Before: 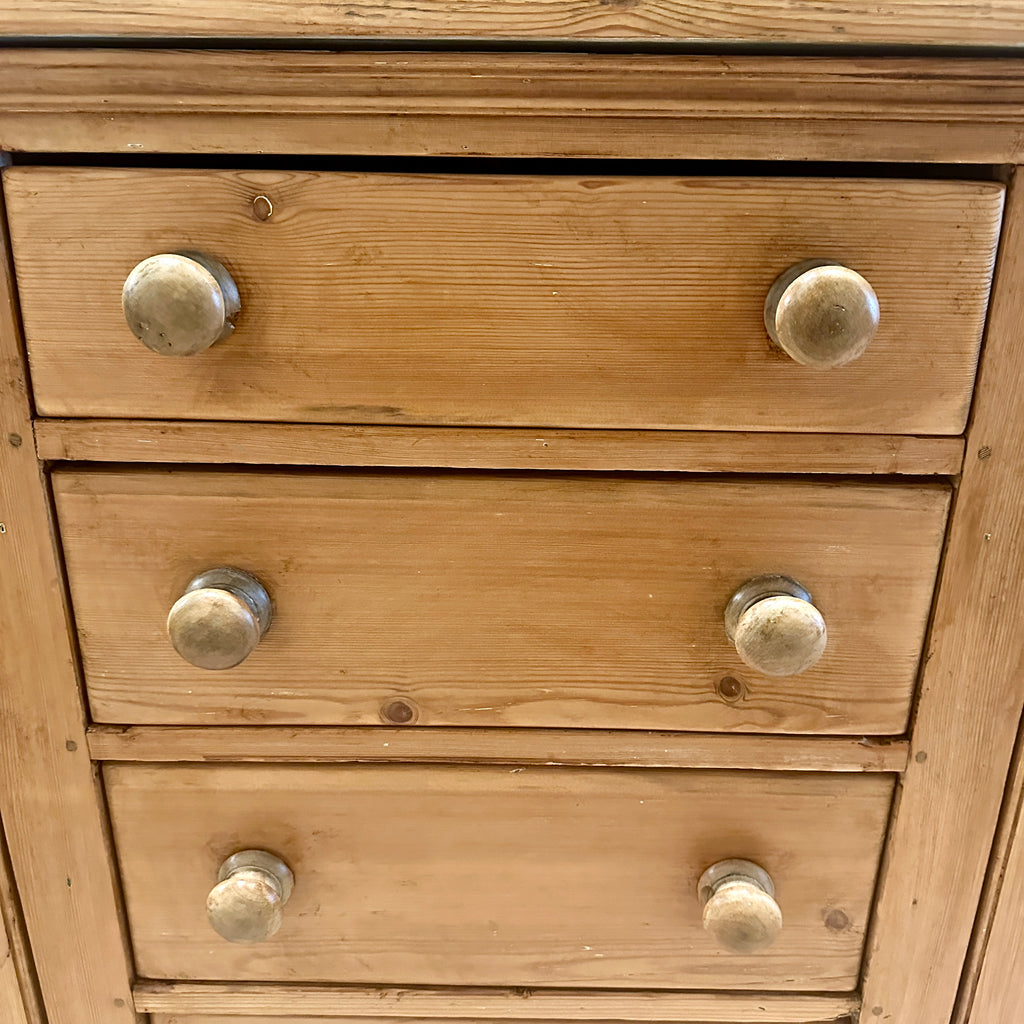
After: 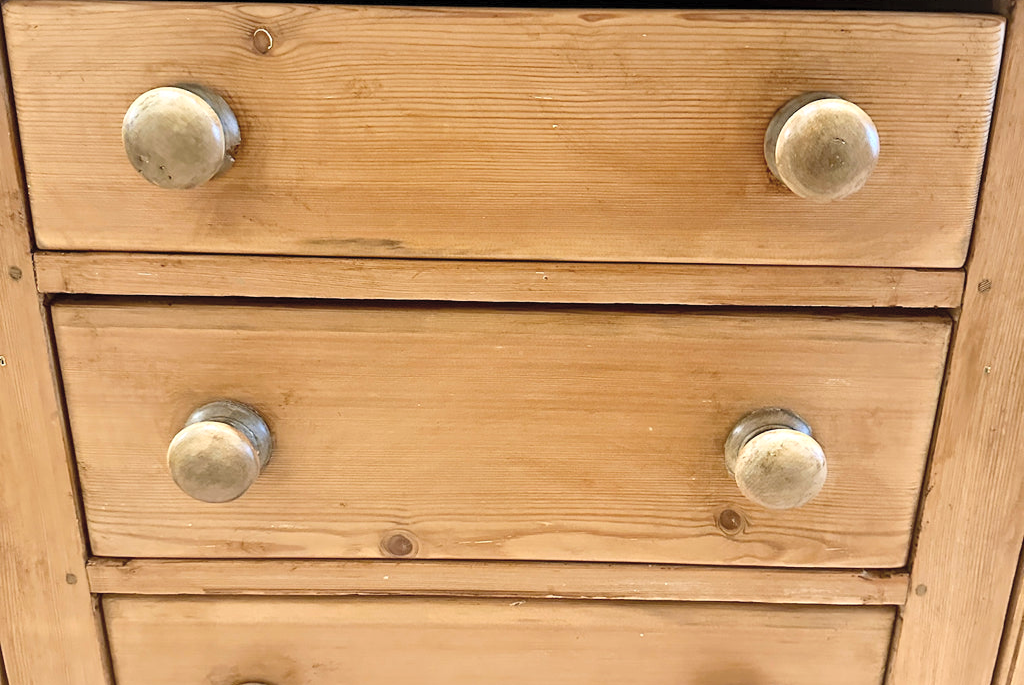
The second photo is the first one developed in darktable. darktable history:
contrast brightness saturation: contrast 0.135, brightness 0.229
crop: top 16.311%, bottom 16.773%
